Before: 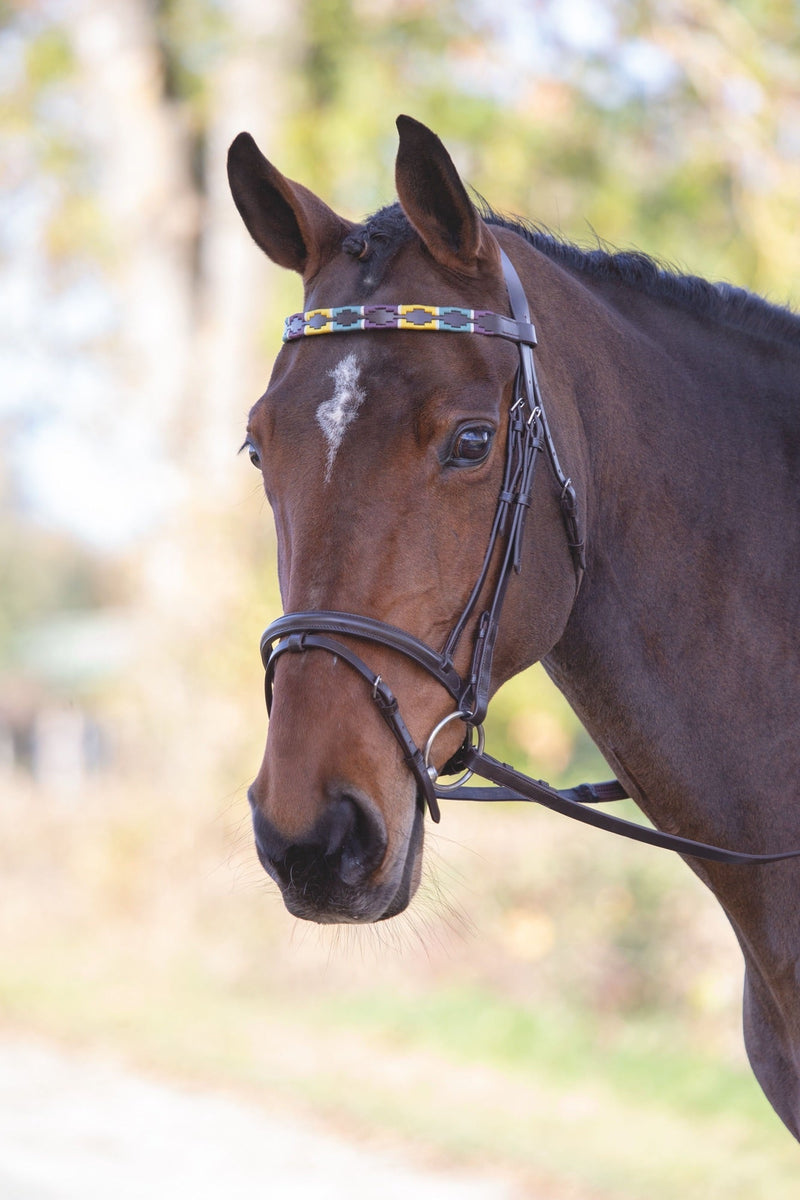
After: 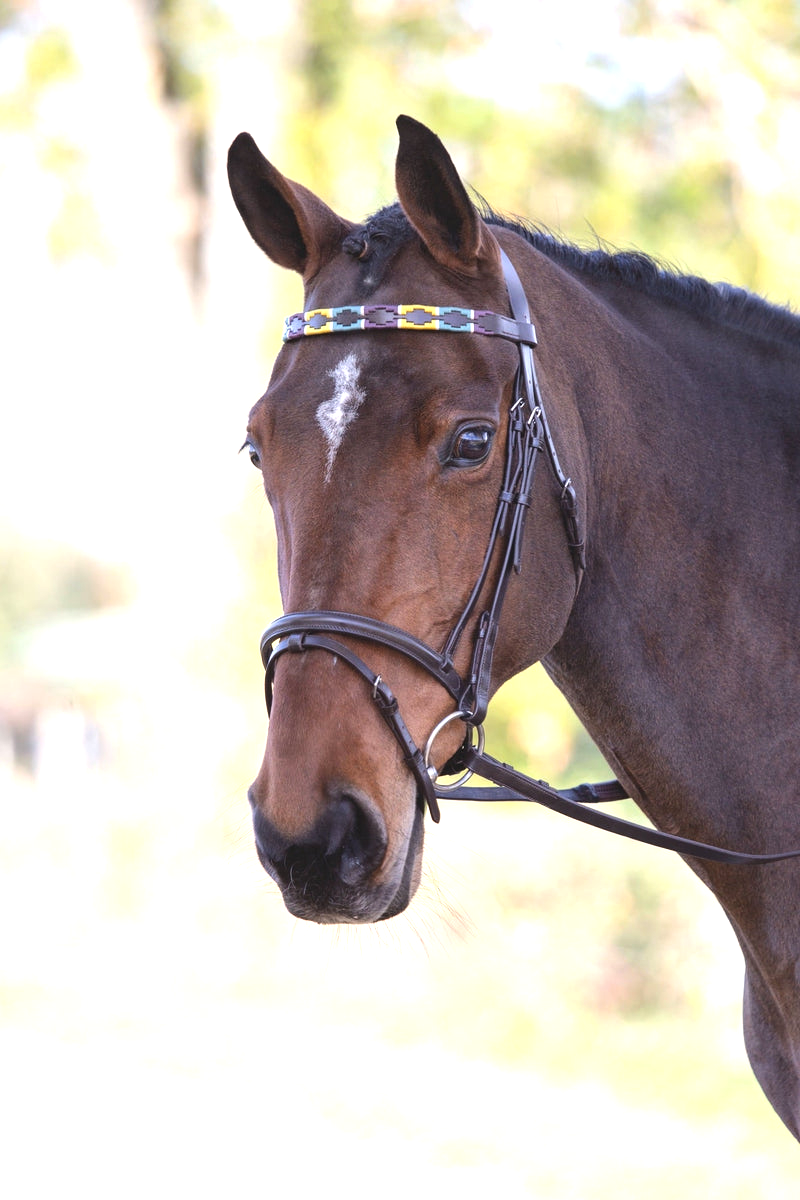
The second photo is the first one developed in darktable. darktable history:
tone equalizer: -8 EV -0.399 EV, -7 EV -0.385 EV, -6 EV -0.324 EV, -5 EV -0.243 EV, -3 EV 0.215 EV, -2 EV 0.338 EV, -1 EV 0.371 EV, +0 EV 0.434 EV, edges refinement/feathering 500, mask exposure compensation -1.57 EV, preserve details no
exposure: exposure 0.296 EV, compensate highlight preservation false
